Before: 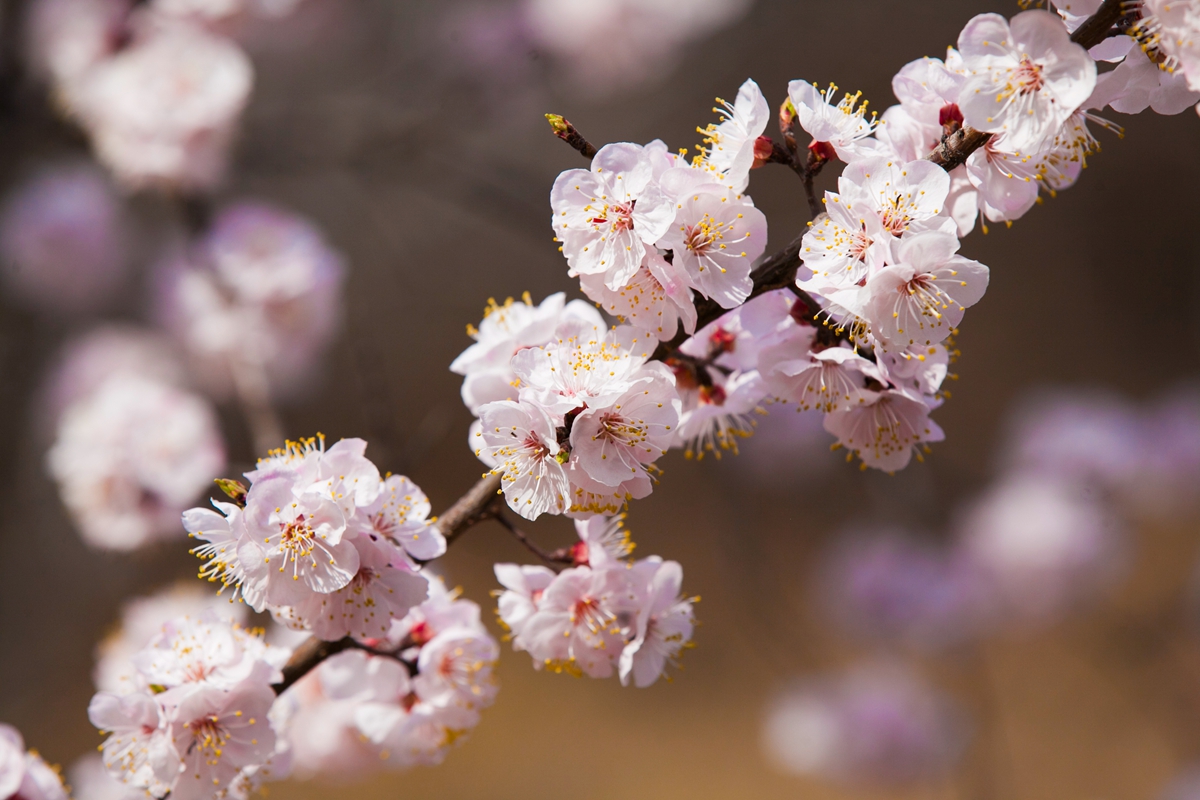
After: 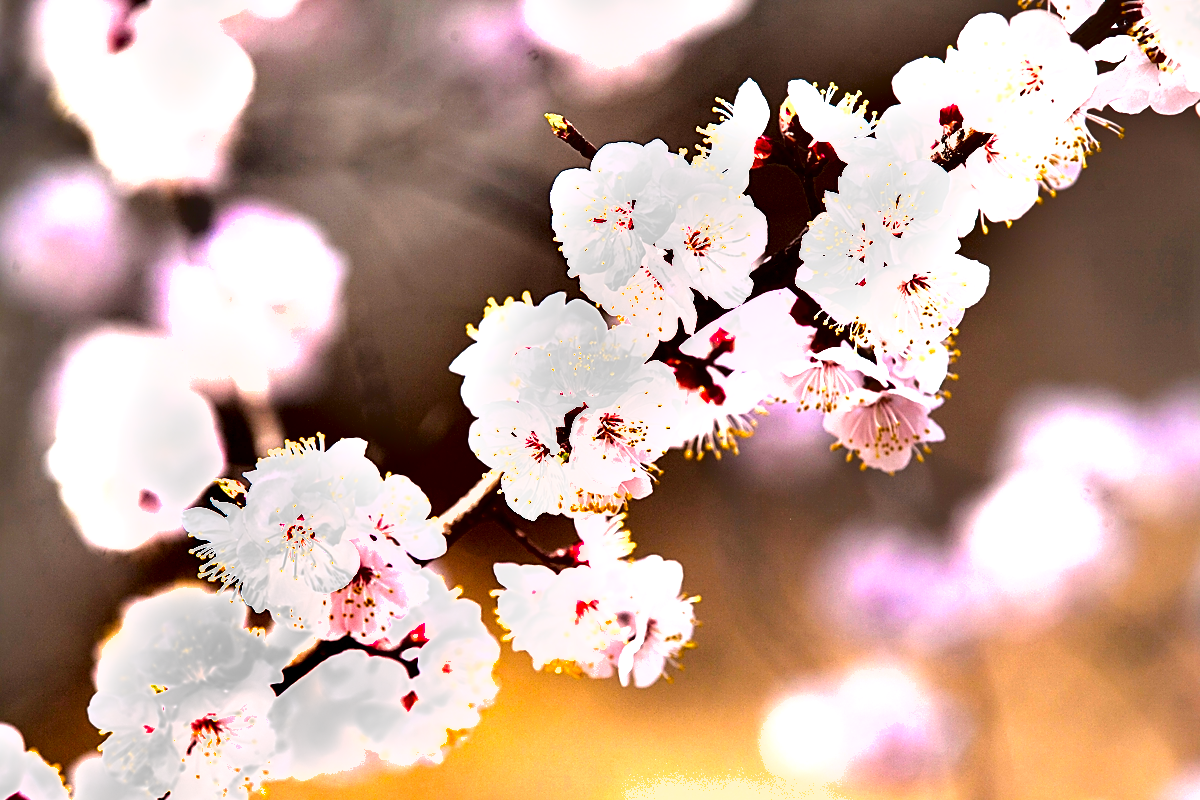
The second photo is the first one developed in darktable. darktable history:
shadows and highlights: shadows 5, soften with gaussian
exposure: black level correction 0, exposure 2.327 EV, compensate exposure bias true, compensate highlight preservation false
sharpen: on, module defaults
